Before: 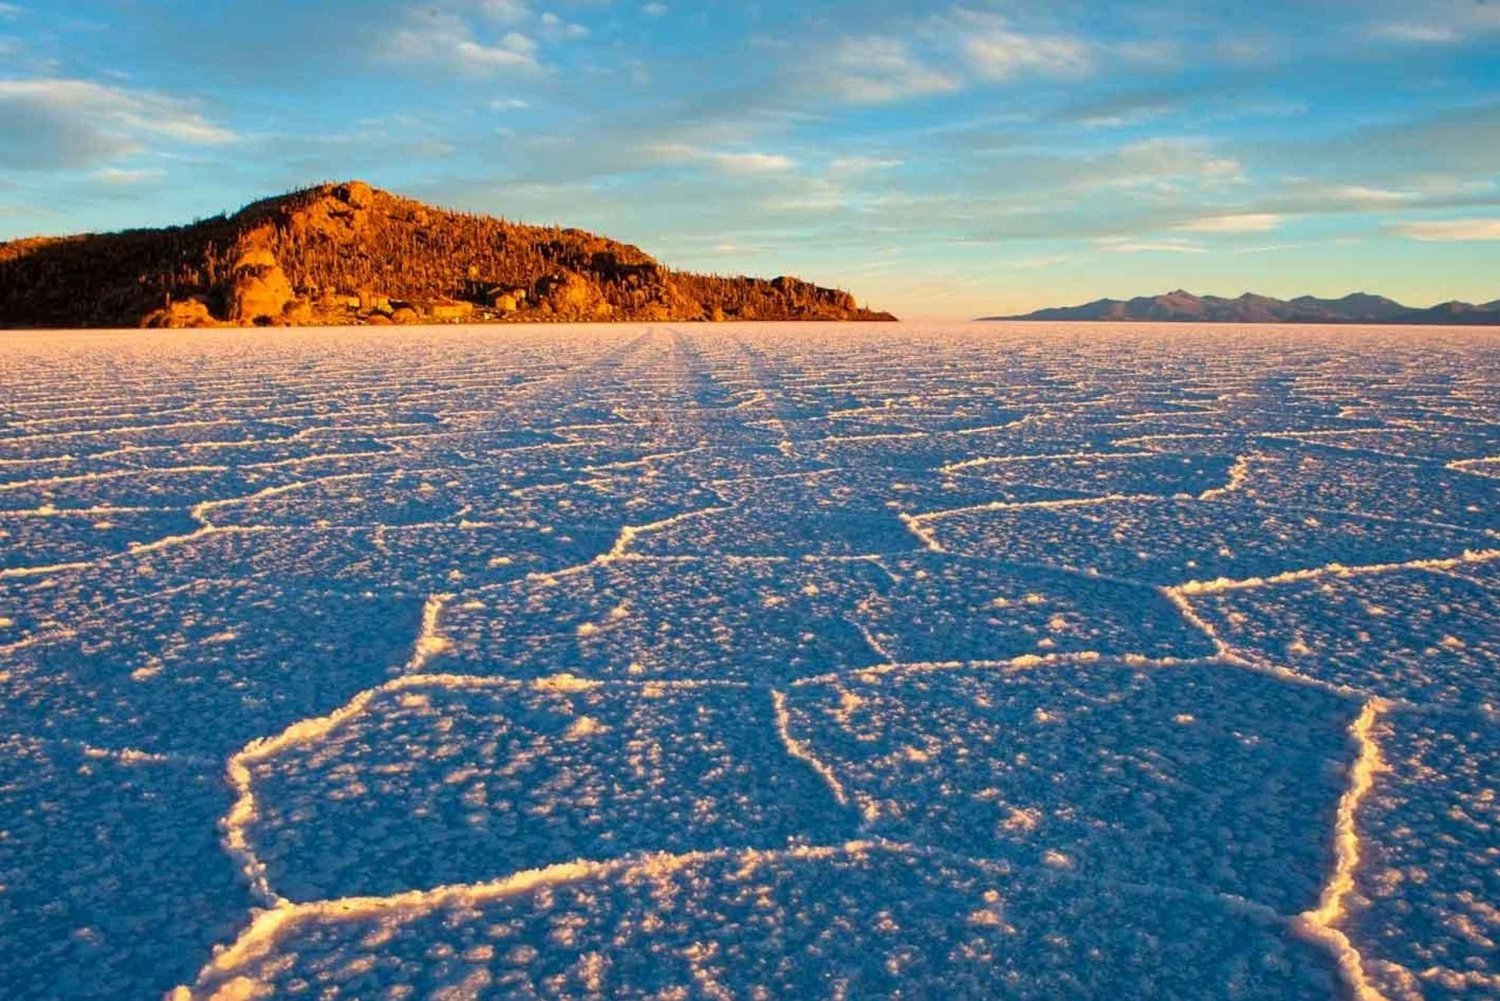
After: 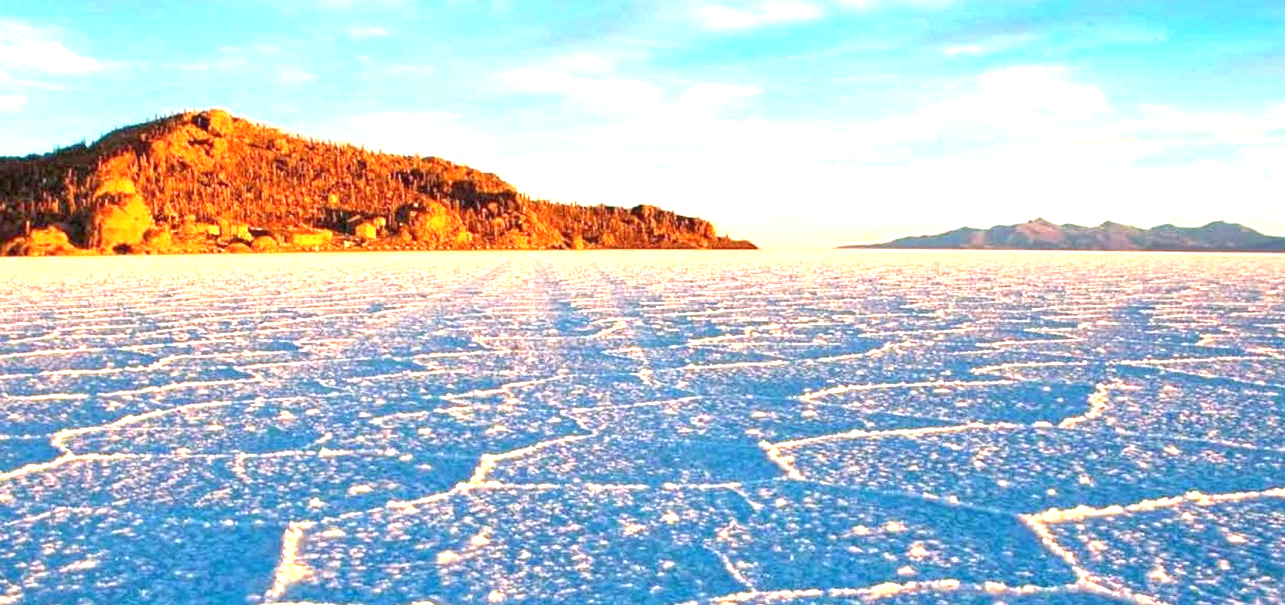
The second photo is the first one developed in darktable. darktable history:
exposure: black level correction 0, exposure 1.35 EV, compensate exposure bias true, compensate highlight preservation false
tone equalizer: -8 EV 1 EV, -7 EV 1 EV, -6 EV 1 EV, -5 EV 1 EV, -4 EV 1 EV, -3 EV 0.75 EV, -2 EV 0.5 EV, -1 EV 0.25 EV
crop and rotate: left 9.345%, top 7.22%, right 4.982%, bottom 32.331%
